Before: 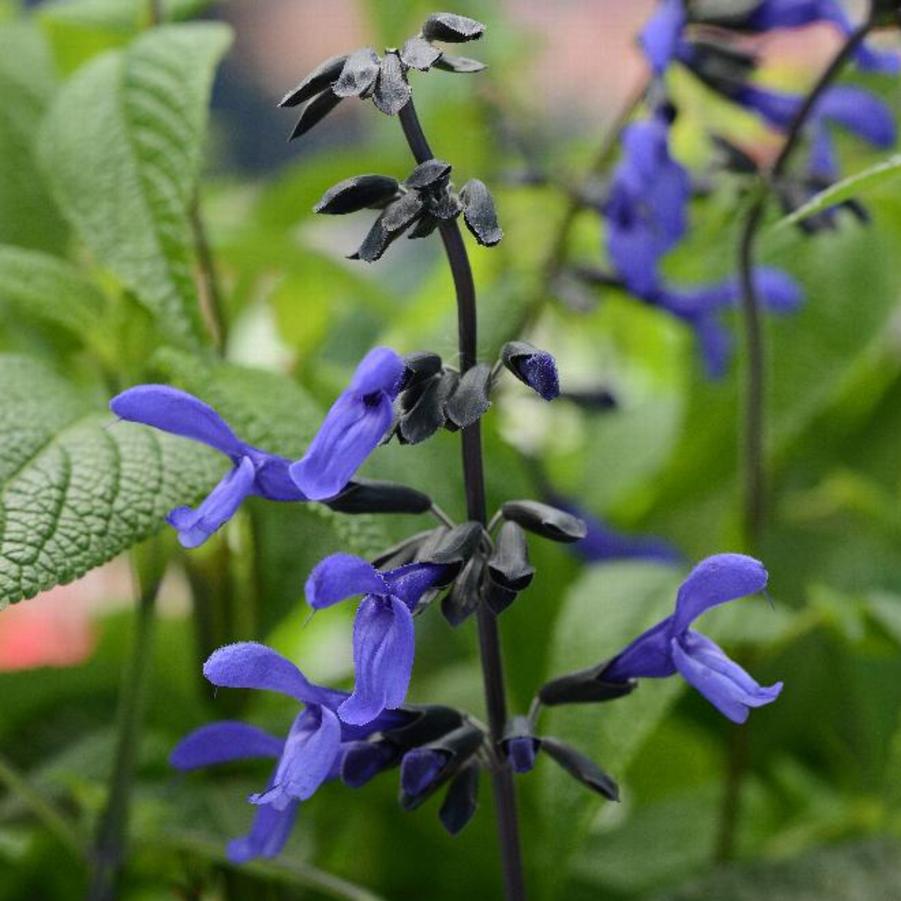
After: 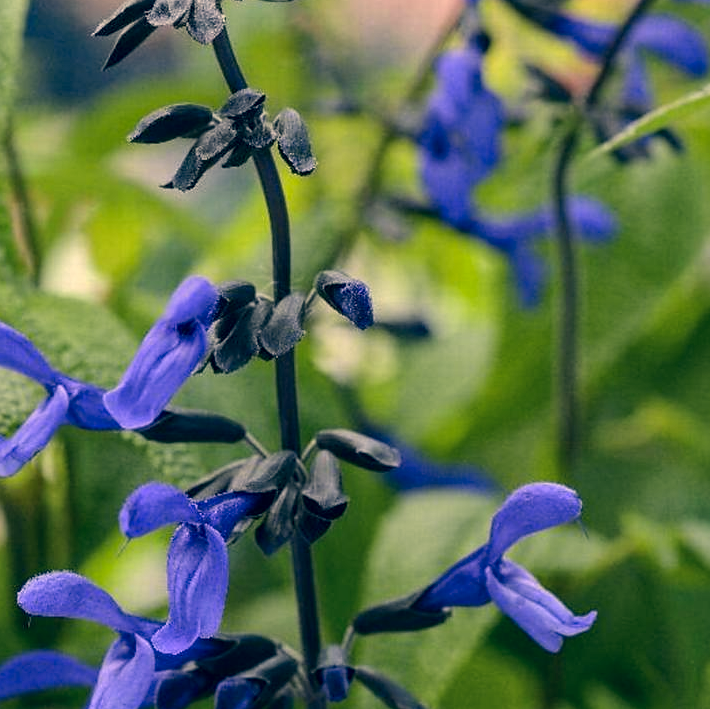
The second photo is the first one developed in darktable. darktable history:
shadows and highlights: shadows 37.27, highlights -28.18, soften with gaussian
sharpen: radius 1.458, amount 0.398, threshold 1.271
color correction: highlights a* 10.32, highlights b* 14.66, shadows a* -9.59, shadows b* -15.02
color zones: curves: ch0 [(0, 0.5) (0.143, 0.5) (0.286, 0.5) (0.429, 0.495) (0.571, 0.437) (0.714, 0.44) (0.857, 0.496) (1, 0.5)]
local contrast: on, module defaults
crop and rotate: left 20.74%, top 7.912%, right 0.375%, bottom 13.378%
